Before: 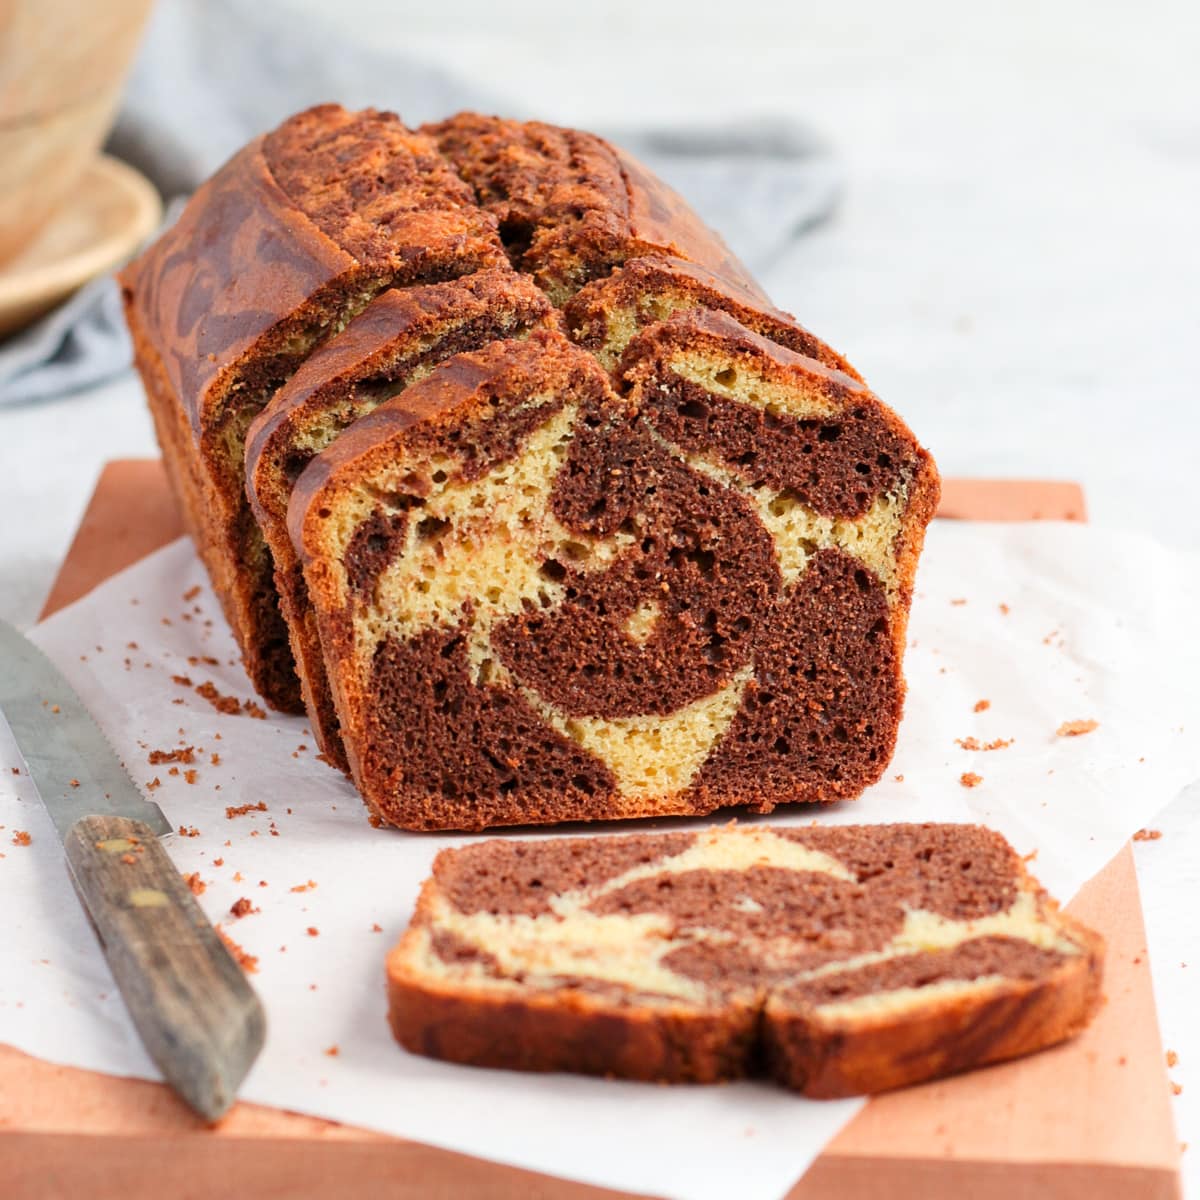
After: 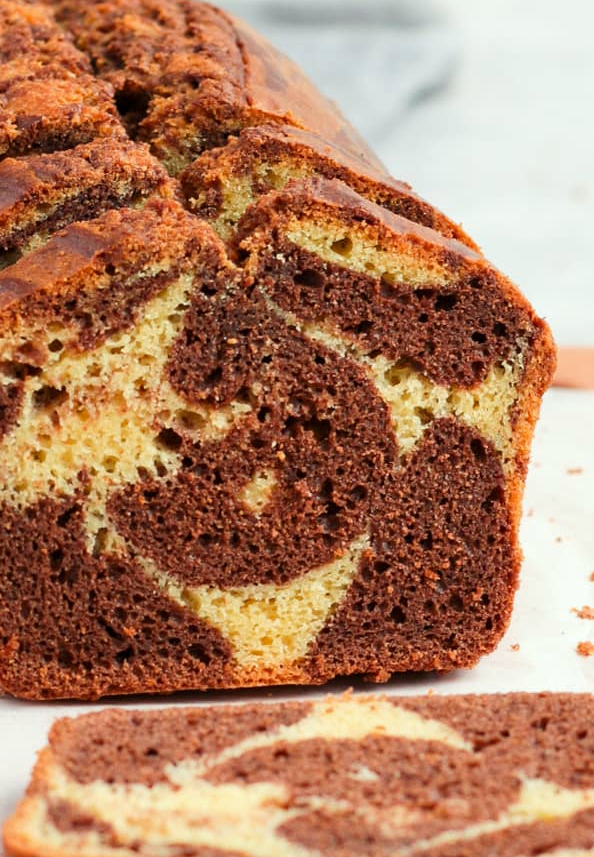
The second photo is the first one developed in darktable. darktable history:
crop: left 32.075%, top 10.976%, right 18.355%, bottom 17.596%
color correction: highlights a* -2.68, highlights b* 2.57
